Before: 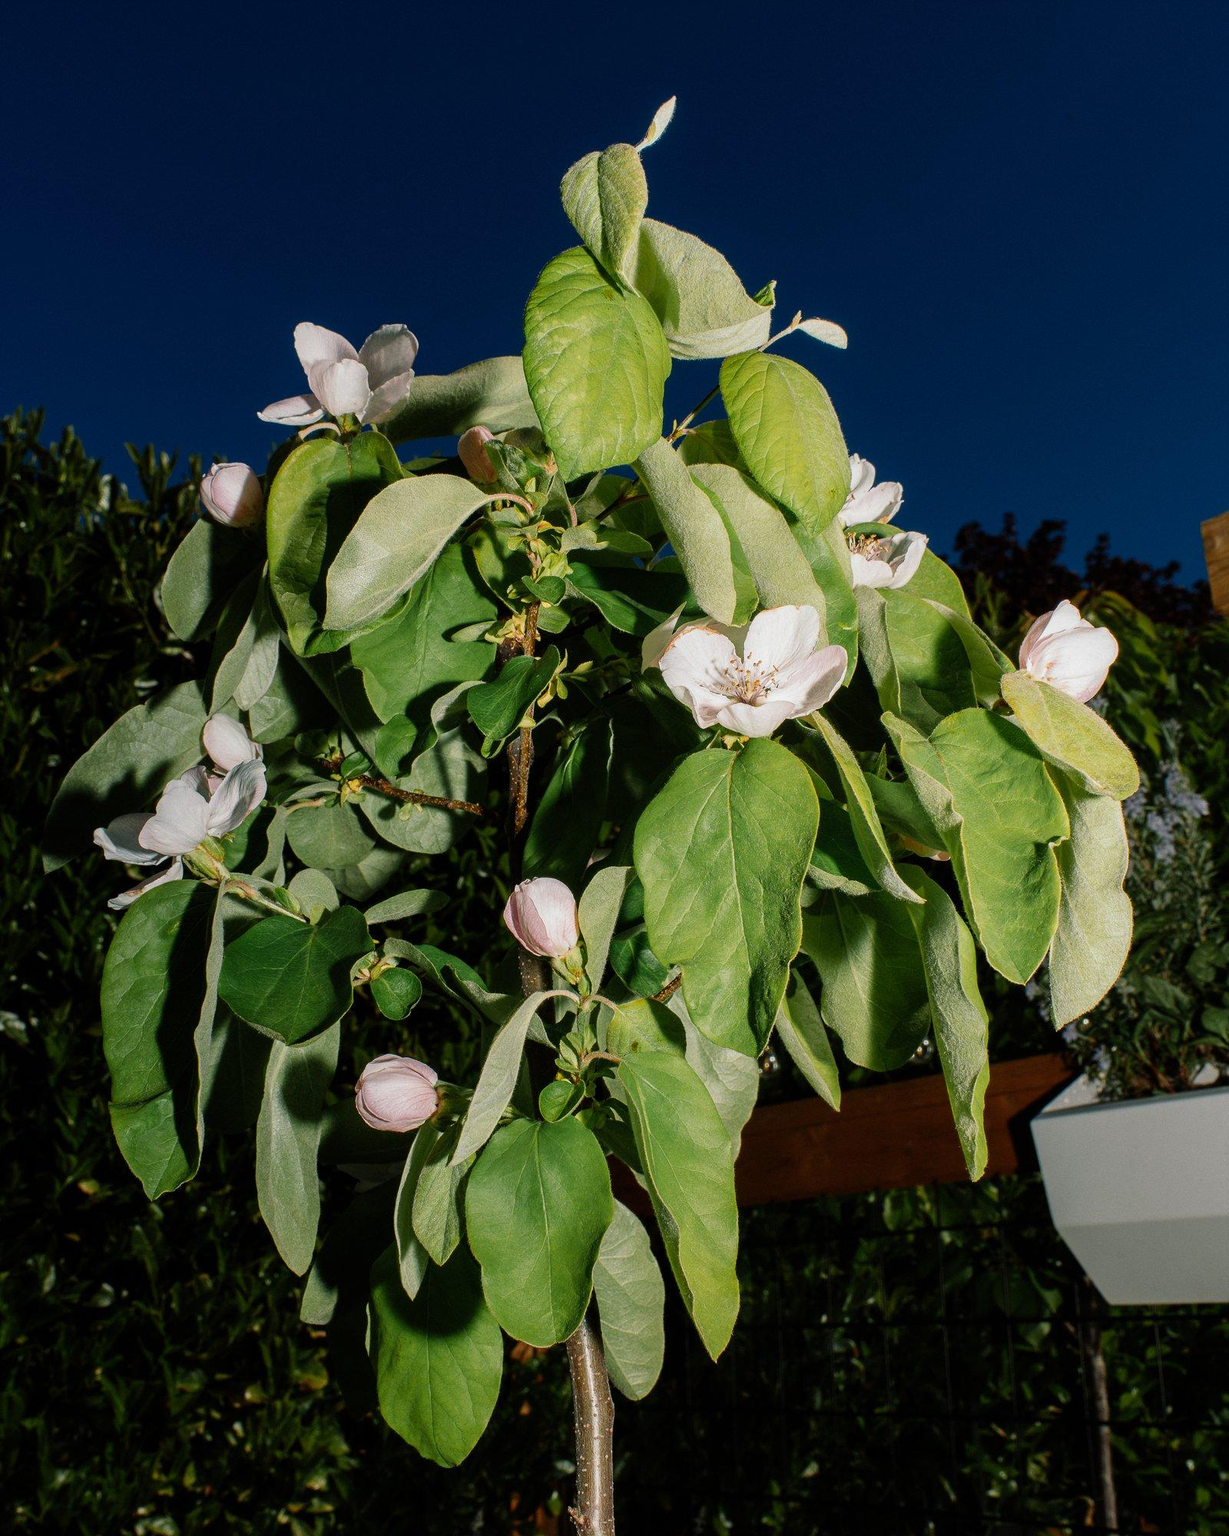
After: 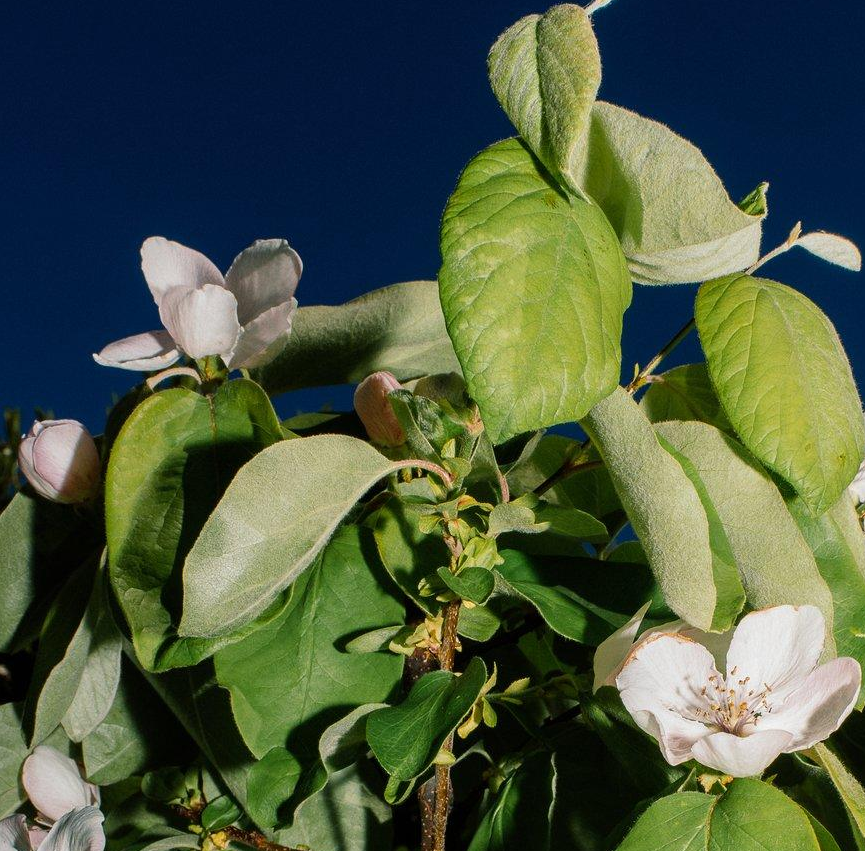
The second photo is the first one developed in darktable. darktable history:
crop: left 15.15%, top 9.17%, right 30.738%, bottom 48.246%
color calibration: illuminant same as pipeline (D50), adaptation none (bypass), x 0.333, y 0.334, temperature 5004.56 K
